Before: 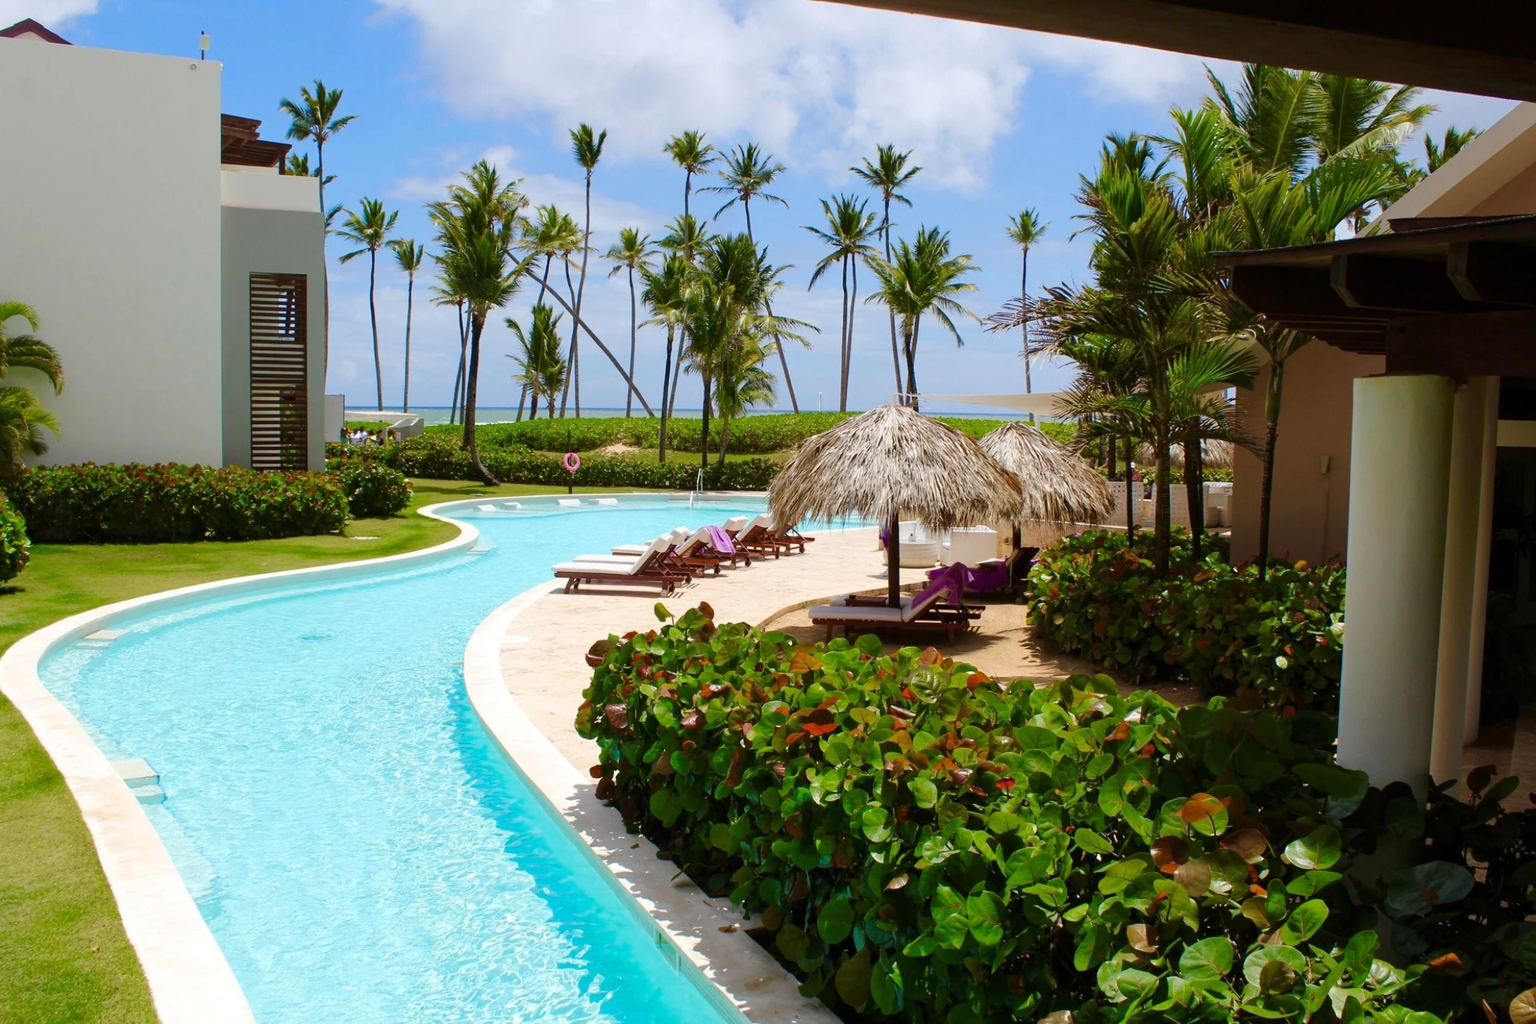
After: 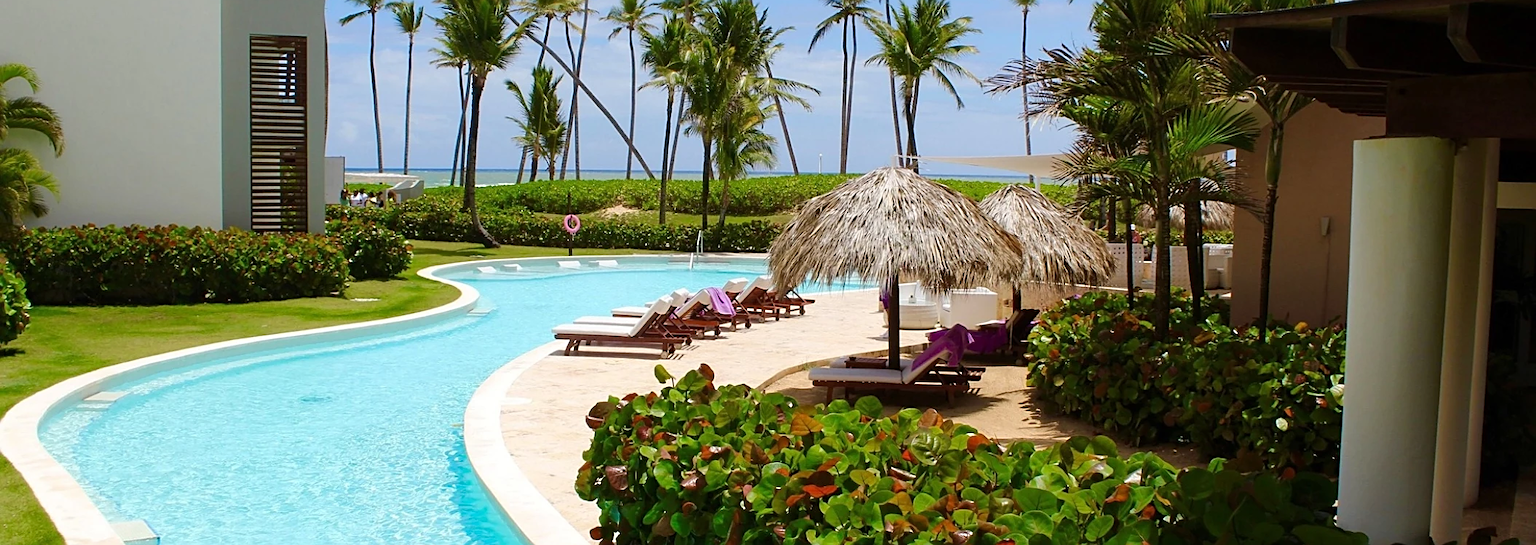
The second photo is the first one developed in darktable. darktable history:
sharpen: on, module defaults
crop and rotate: top 23.291%, bottom 23.36%
